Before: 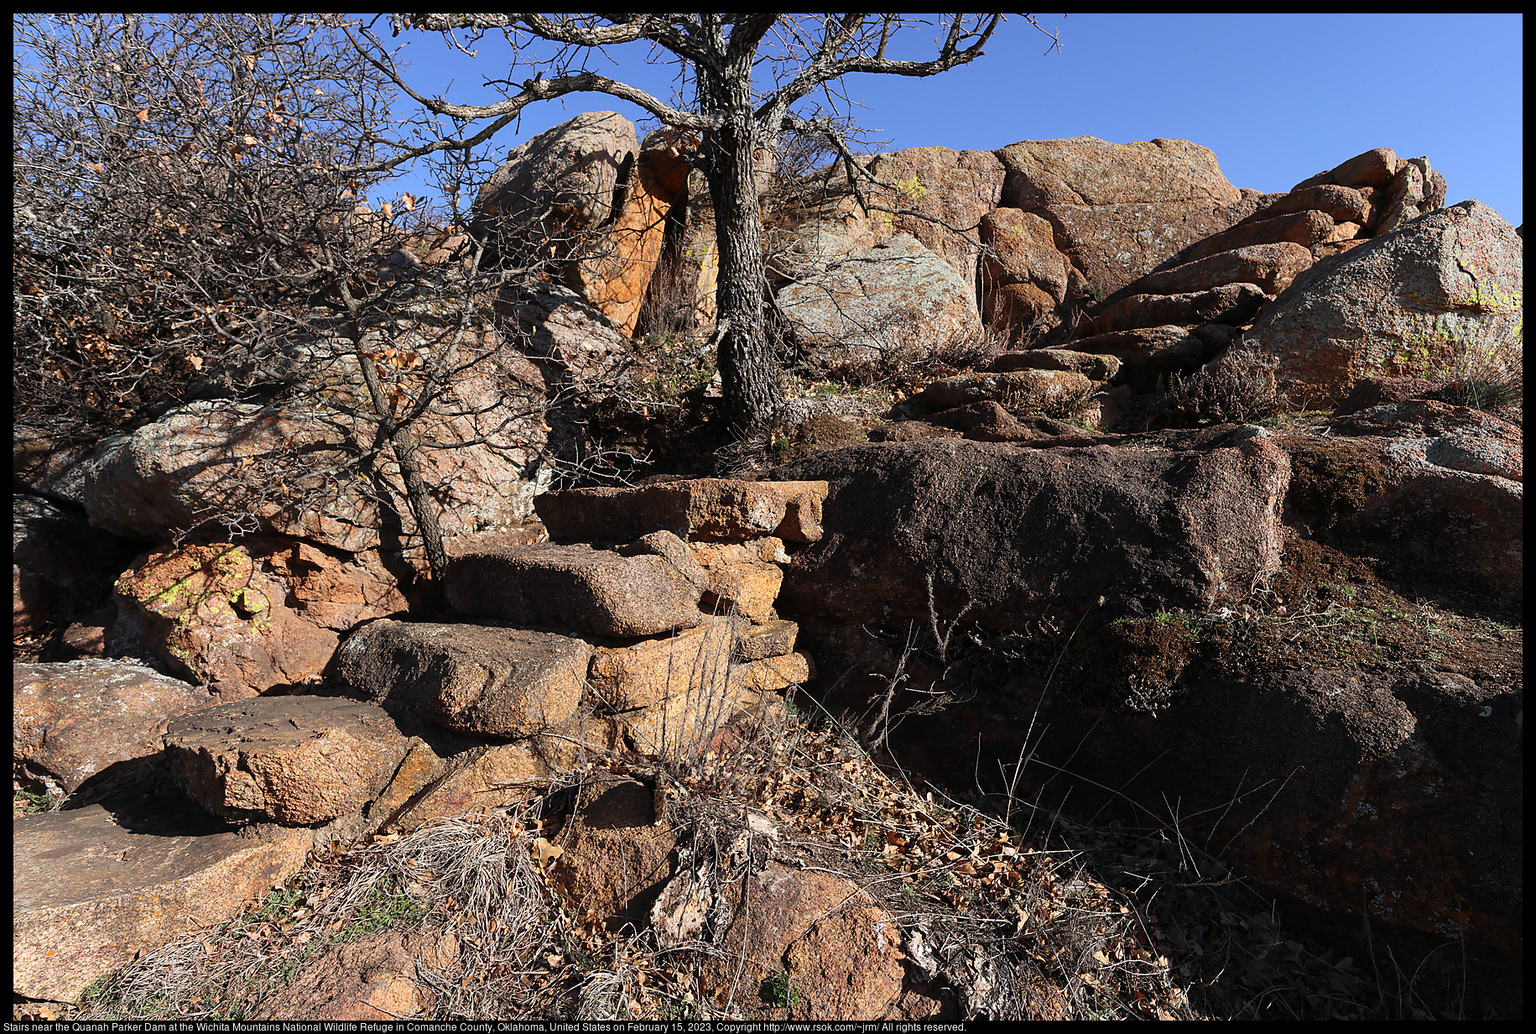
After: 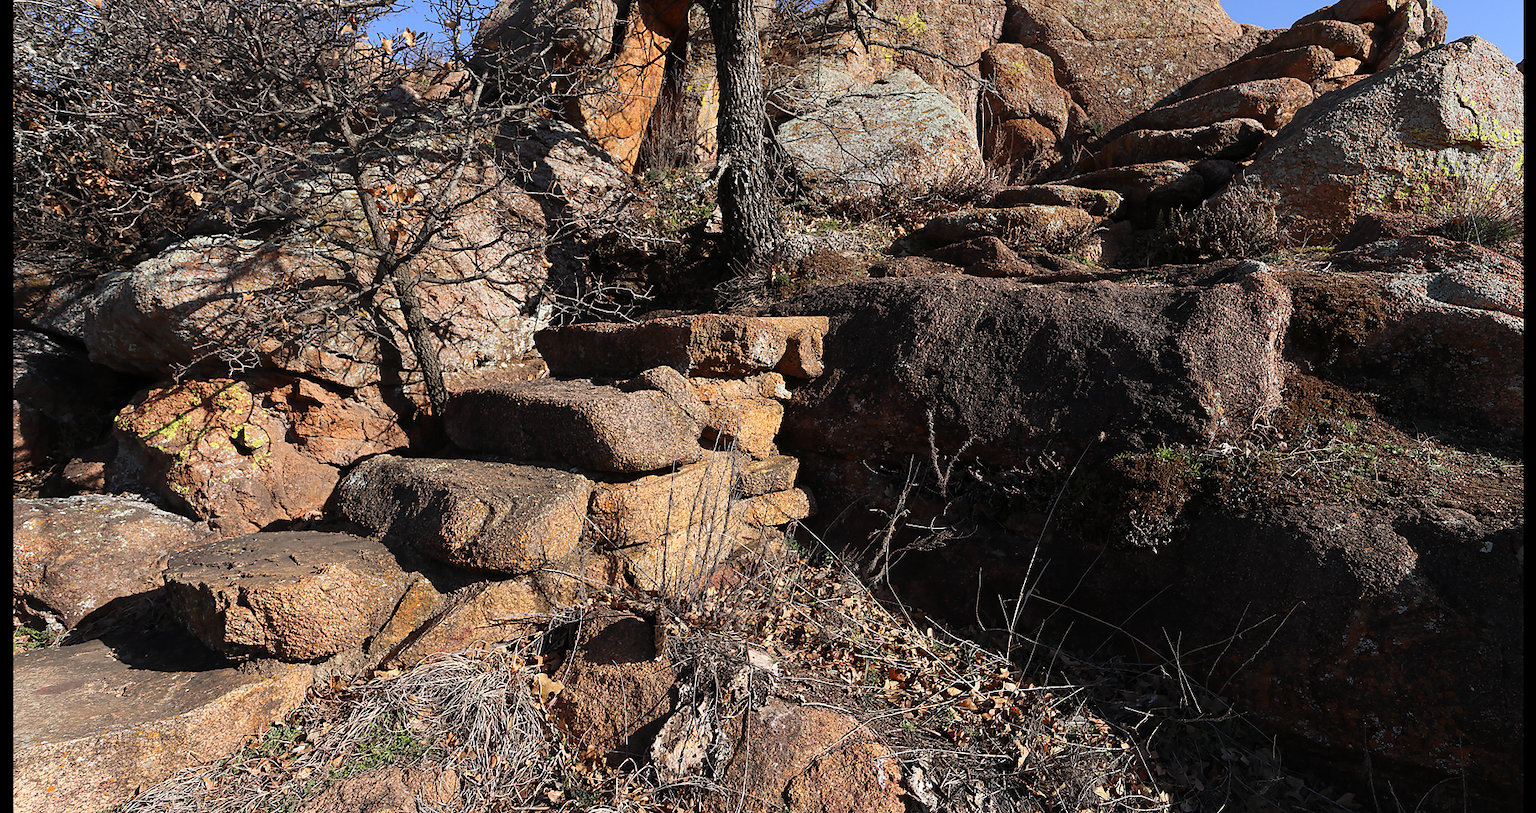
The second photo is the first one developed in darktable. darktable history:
crop and rotate: top 15.977%, bottom 5.335%
